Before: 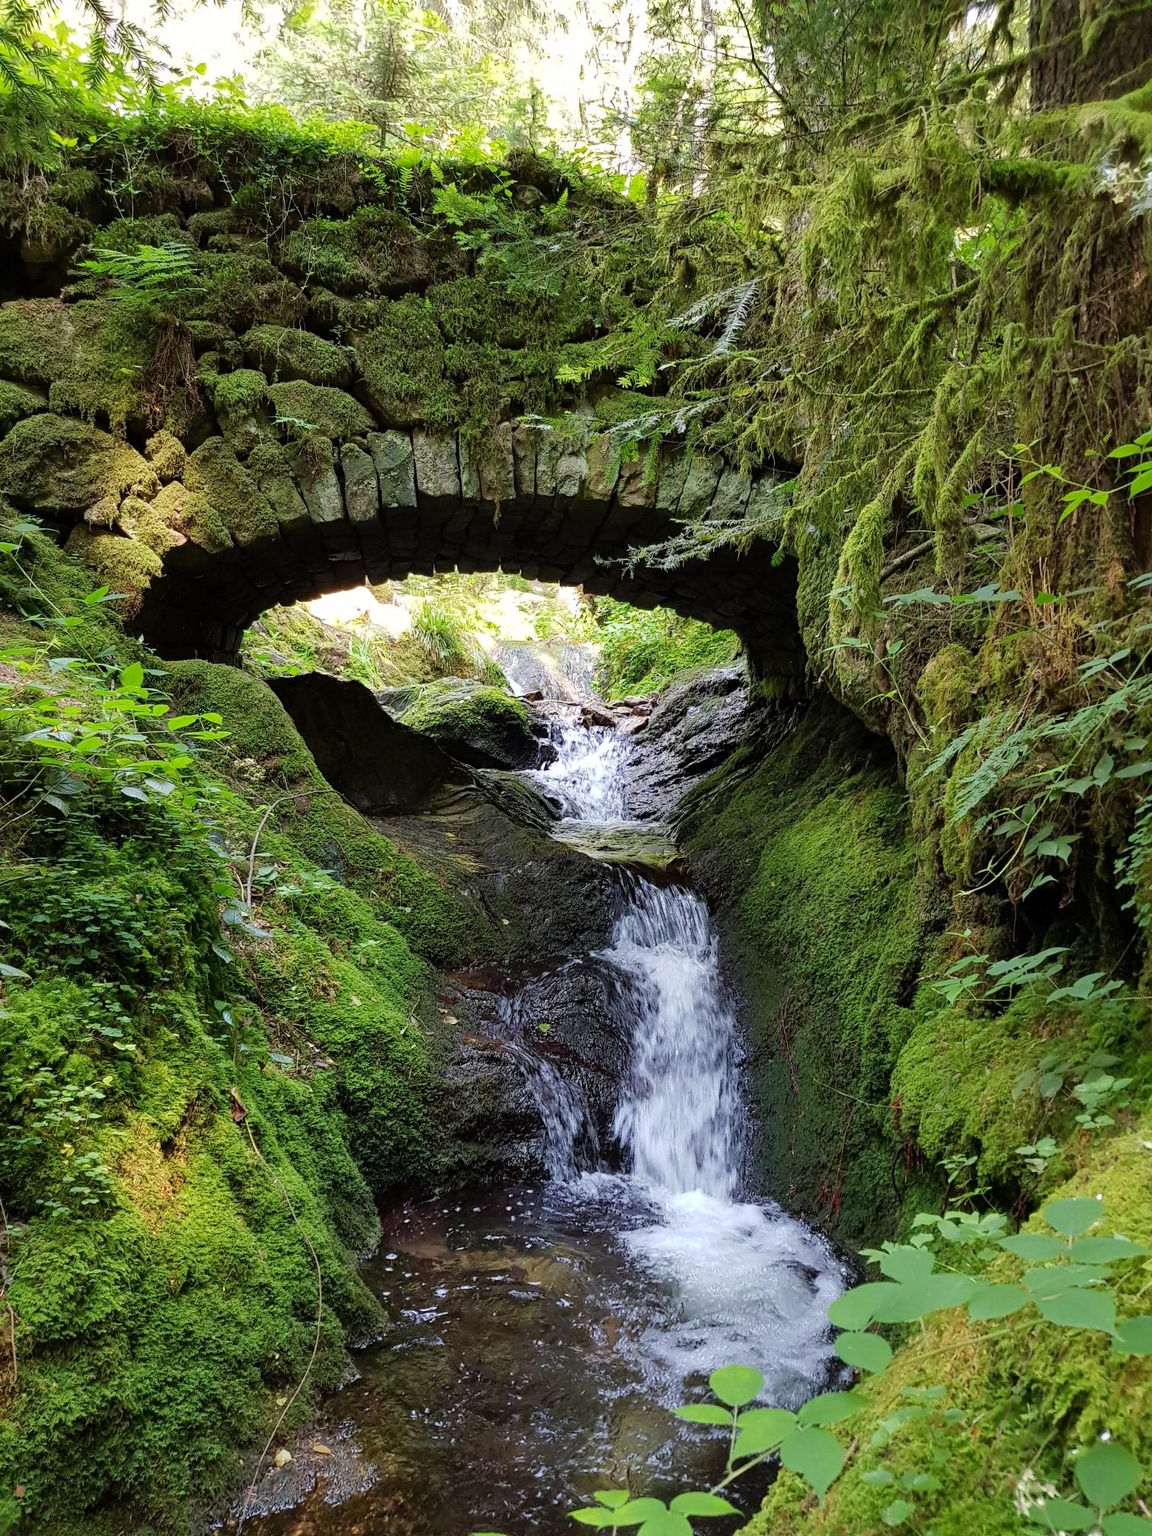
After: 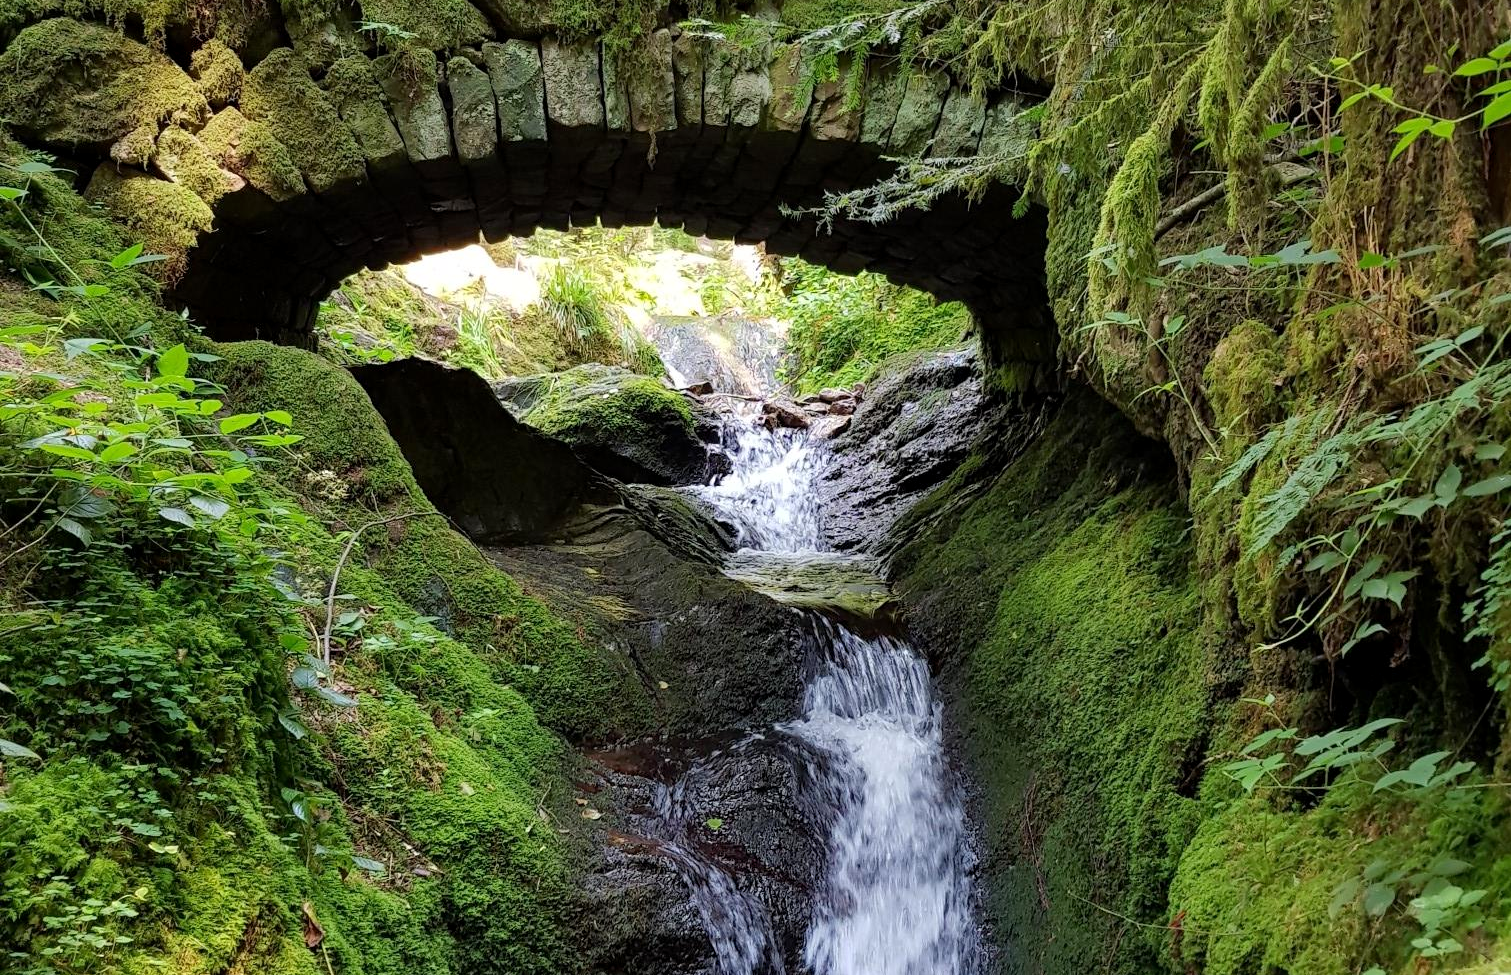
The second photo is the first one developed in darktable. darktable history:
crop and rotate: top 26.056%, bottom 25.543%
exposure: black level correction 0.001, exposure 0.014 EV, compensate highlight preservation false
levels: levels [0, 0.499, 1]
